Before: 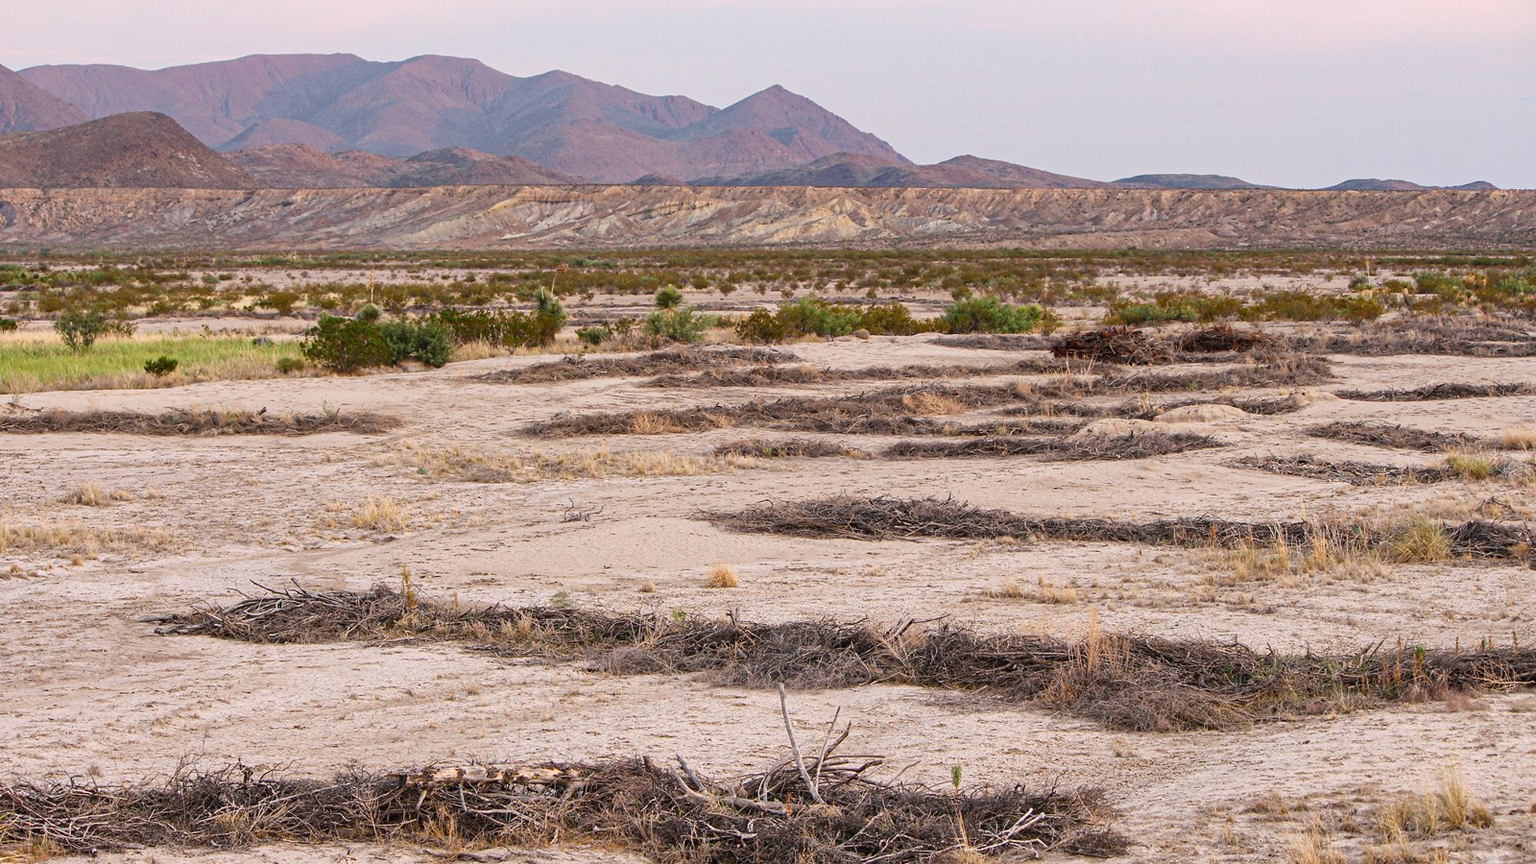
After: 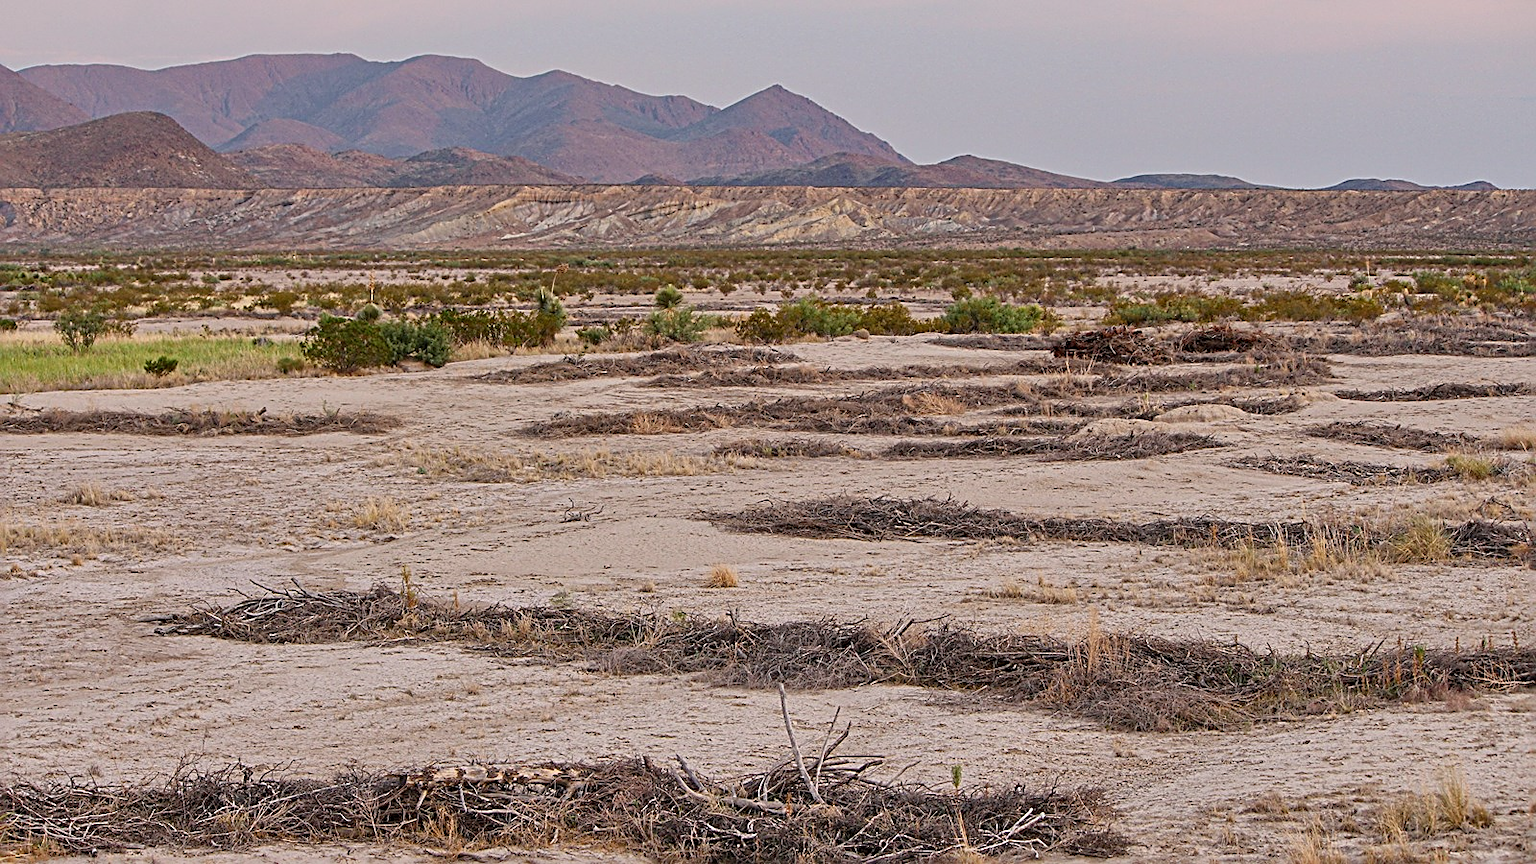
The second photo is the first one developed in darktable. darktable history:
tone equalizer: -8 EV -0.002 EV, -7 EV 0.005 EV, -6 EV -0.027 EV, -5 EV 0.02 EV, -4 EV -0.015 EV, -3 EV 0.038 EV, -2 EV -0.064 EV, -1 EV -0.309 EV, +0 EV -0.558 EV
sharpen: radius 2.6, amount 0.692
